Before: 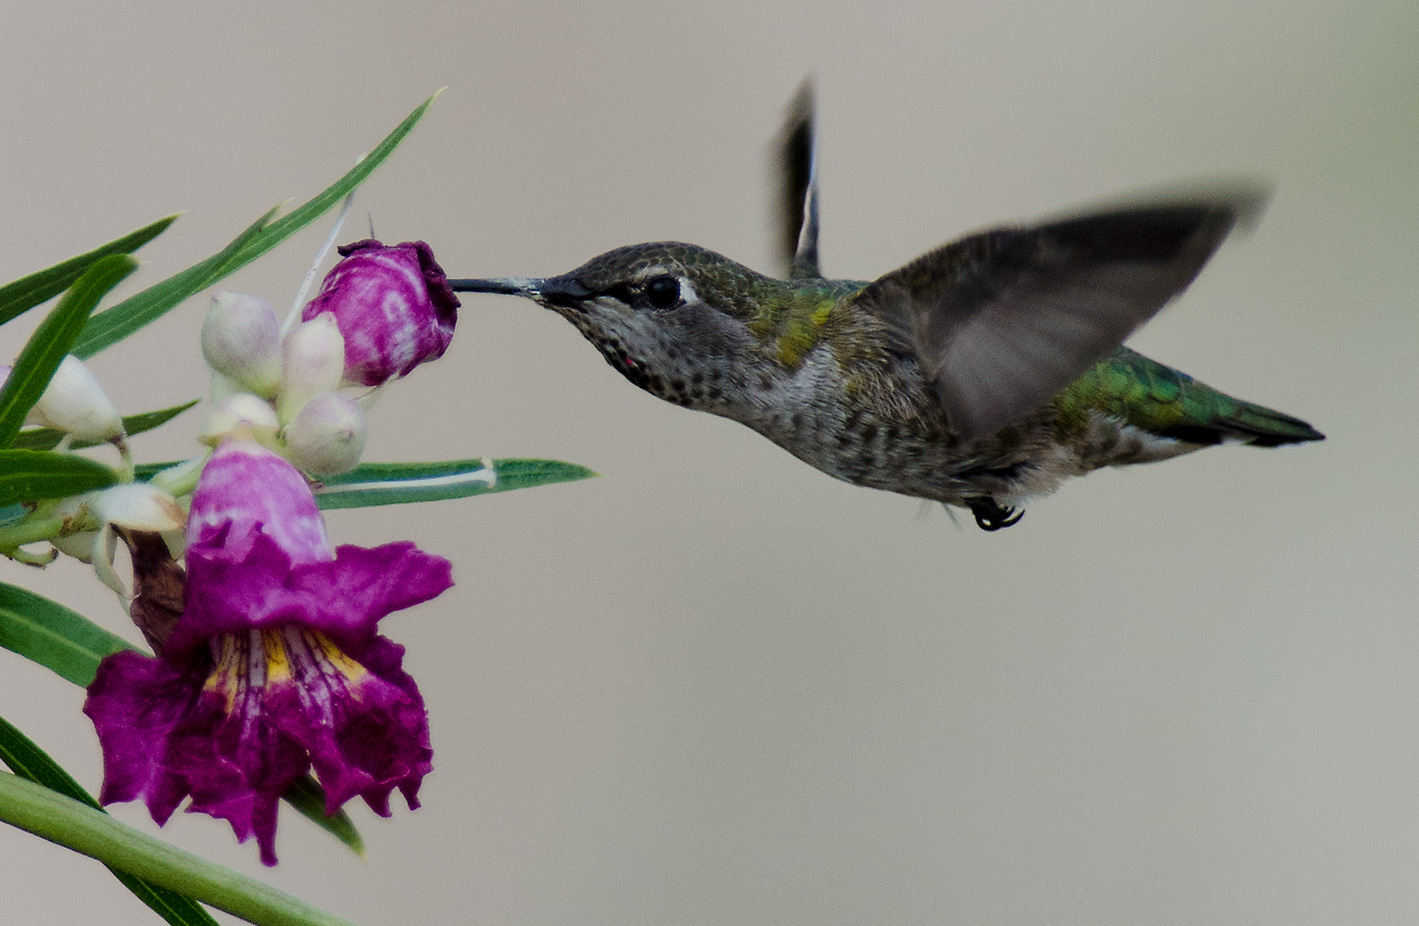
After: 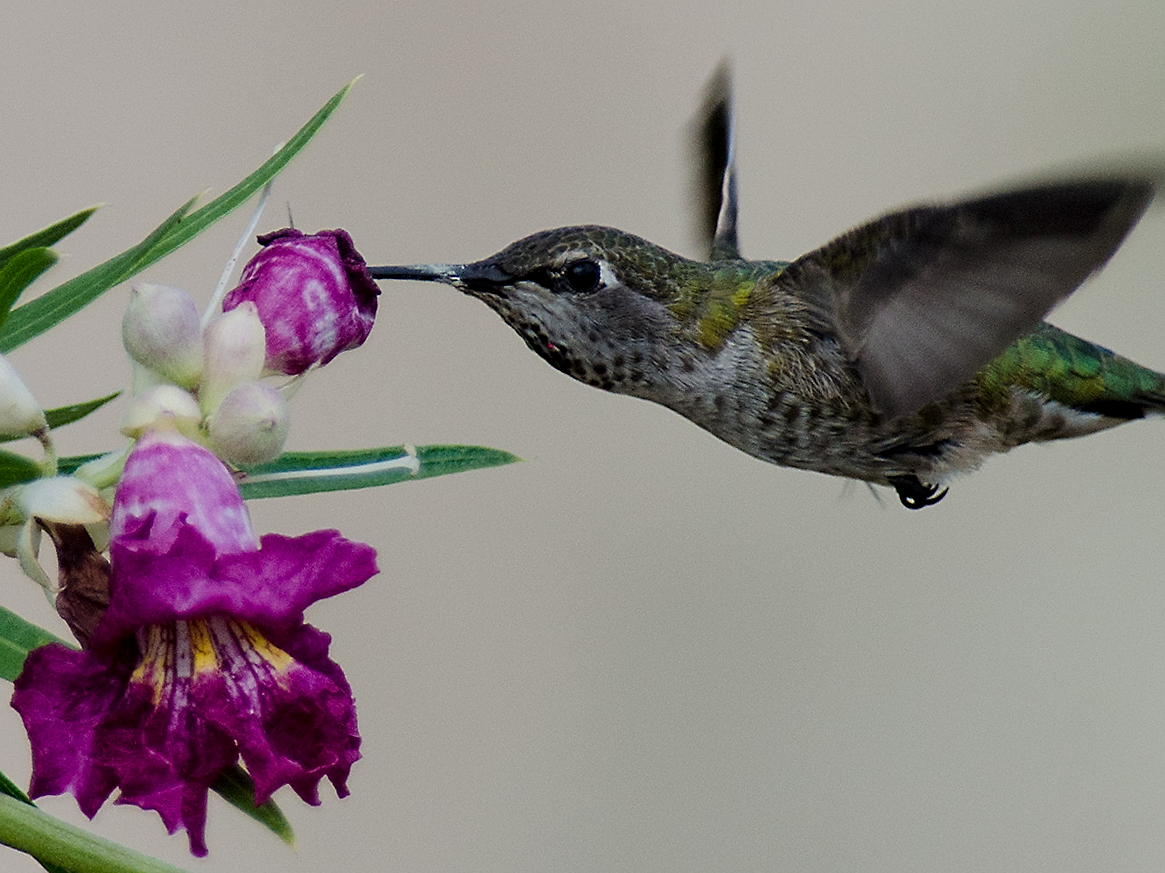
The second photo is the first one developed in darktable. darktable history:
crop and rotate: angle 1°, left 4.281%, top 0.642%, right 11.383%, bottom 2.486%
exposure: black level correction 0.001, compensate highlight preservation false
sharpen: on, module defaults
